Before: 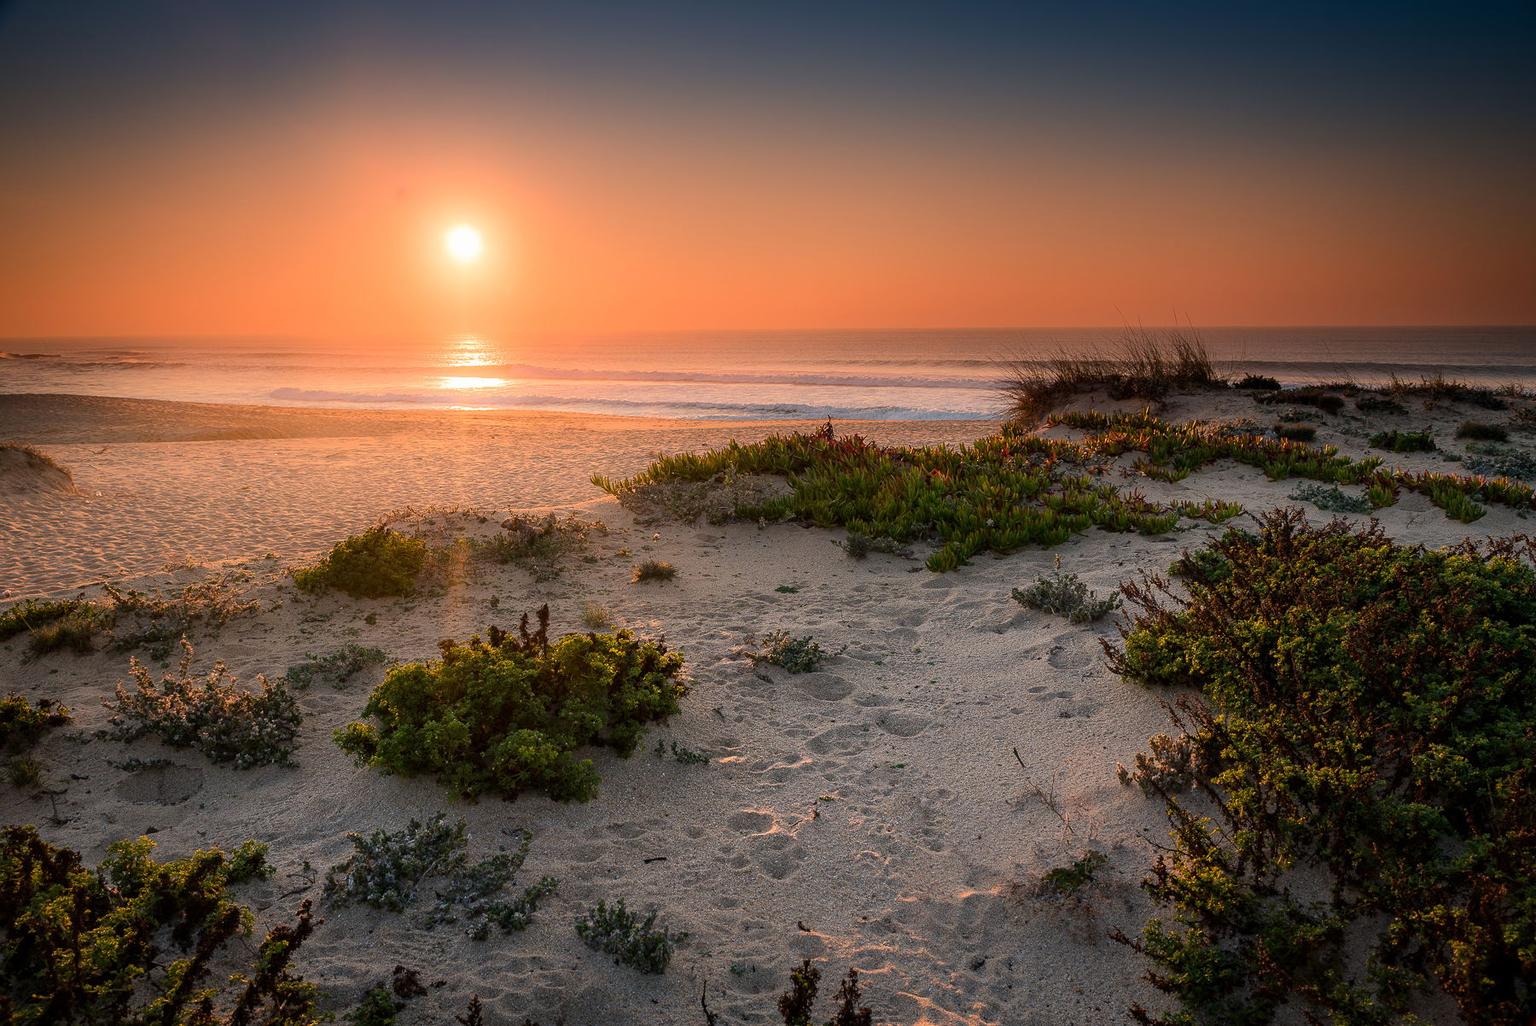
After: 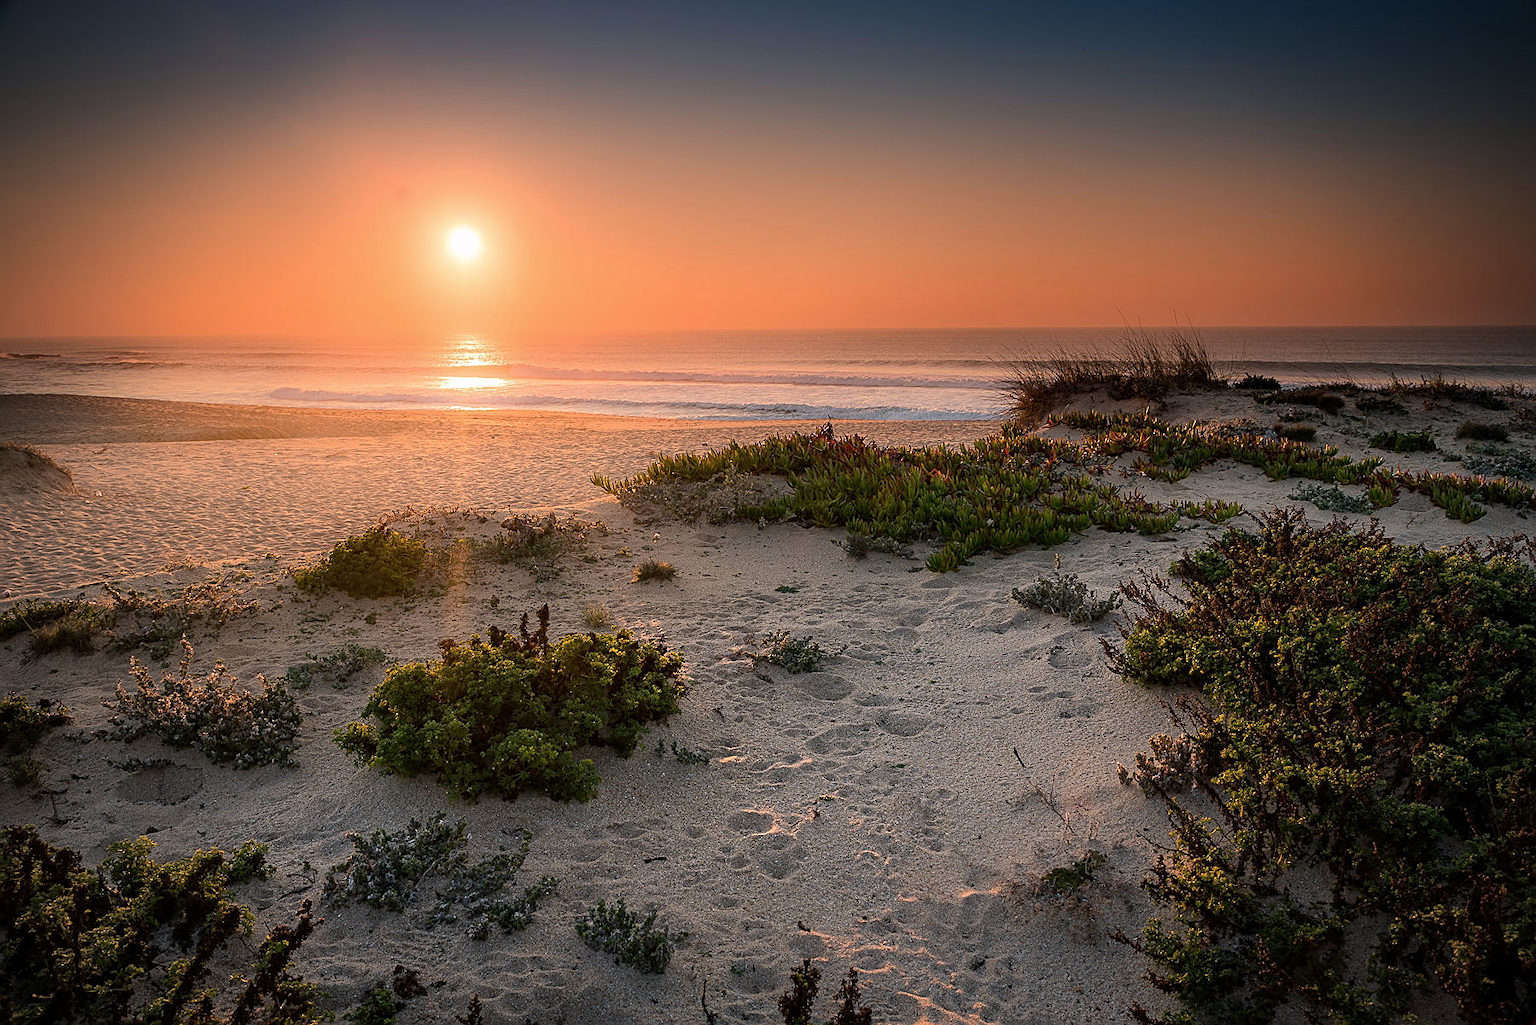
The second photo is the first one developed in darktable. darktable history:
vignetting: fall-off radius 61%, unbound false
contrast brightness saturation: saturation -0.065
sharpen: on, module defaults
